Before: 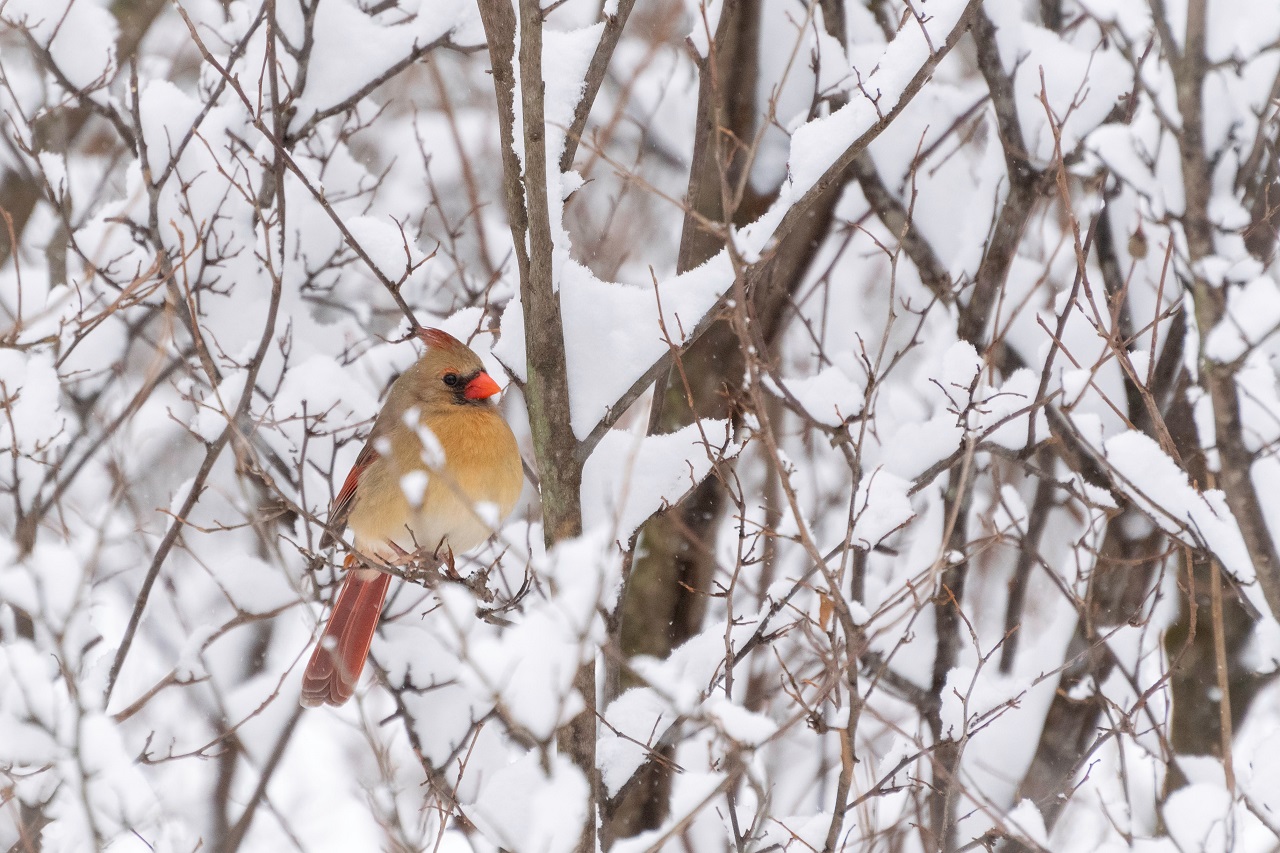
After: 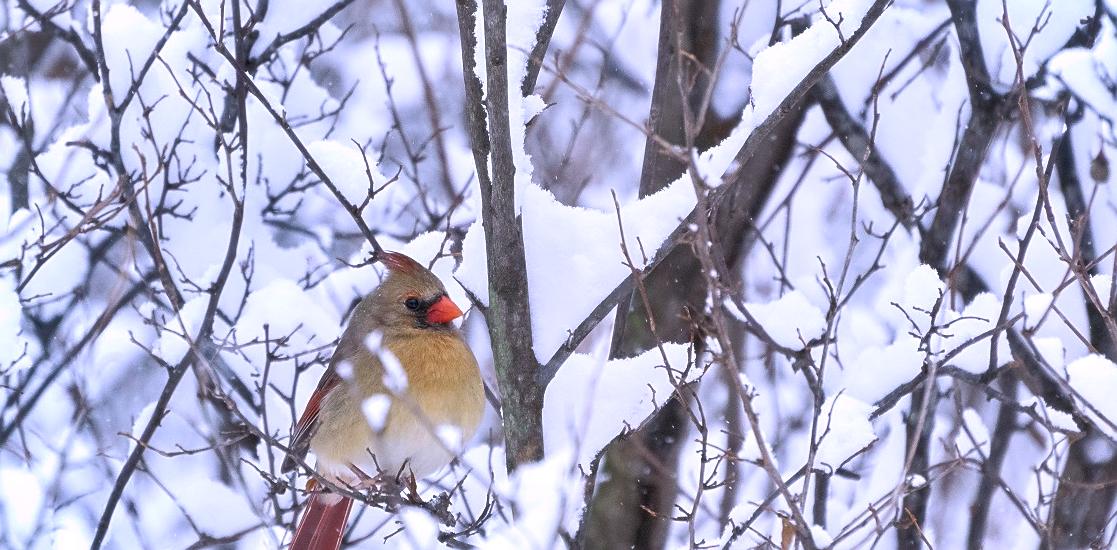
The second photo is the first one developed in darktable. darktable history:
exposure: exposure 0.2 EV, compensate highlight preservation false
color calibration: illuminant custom, x 0.432, y 0.395, temperature 3098 K
white balance: red 0.976, blue 1.04
sharpen: on, module defaults
soften: size 10%, saturation 50%, brightness 0.2 EV, mix 10%
color correction: highlights a* 21.88, highlights b* 22.25
shadows and highlights: white point adjustment 1, soften with gaussian
crop: left 3.015%, top 8.969%, right 9.647%, bottom 26.457%
